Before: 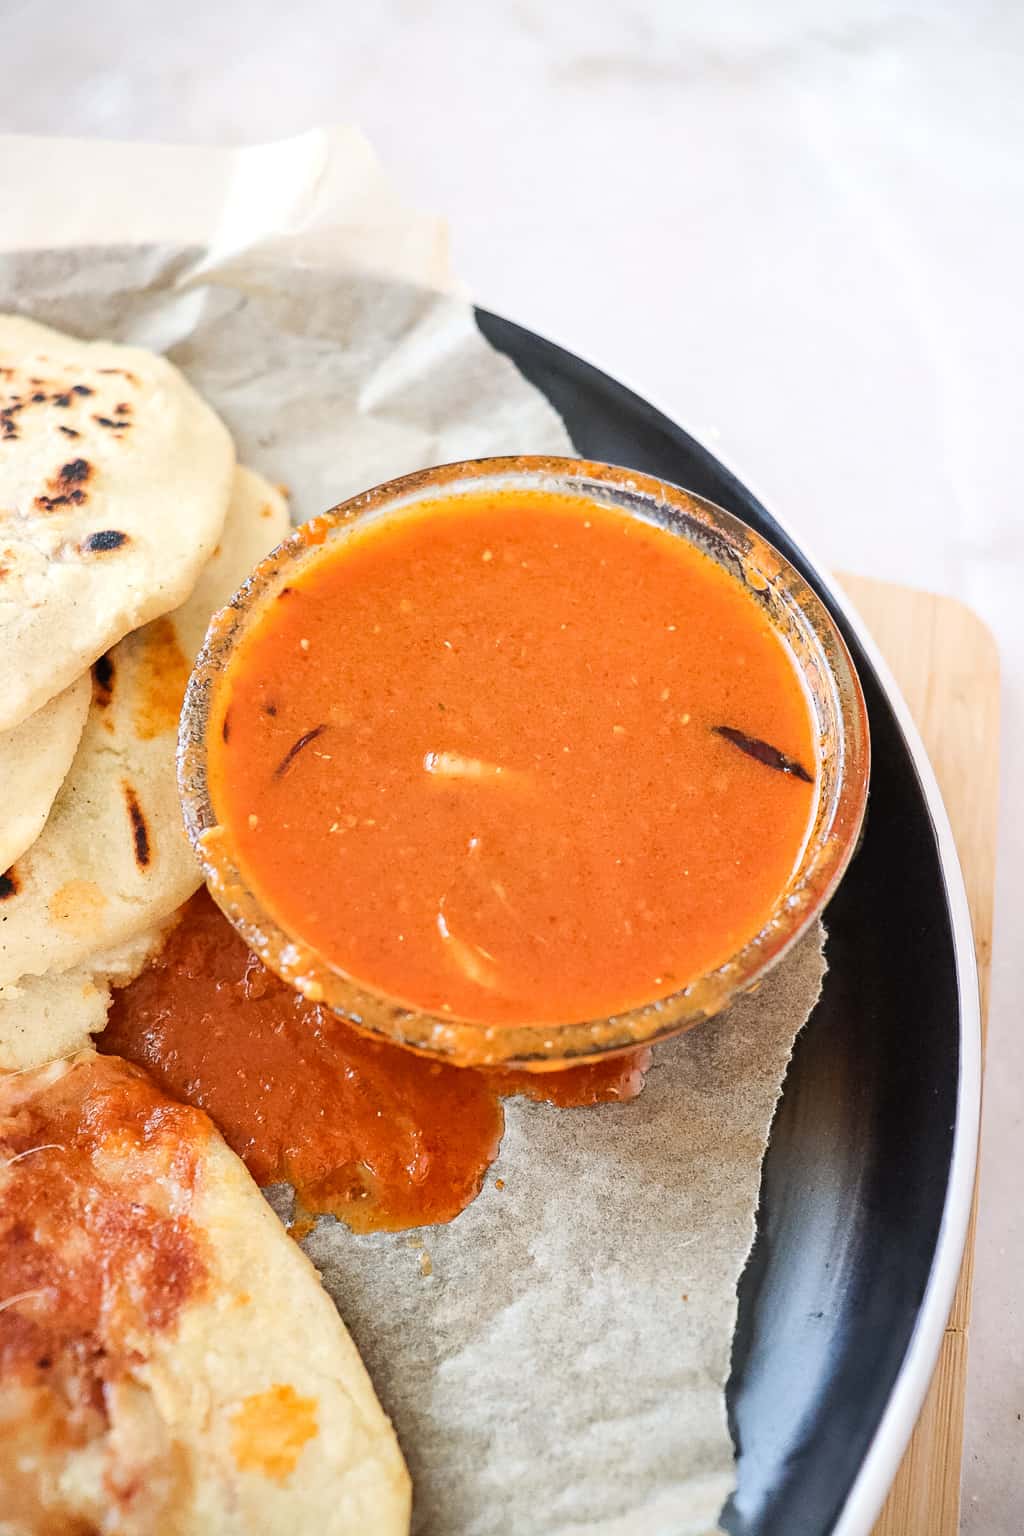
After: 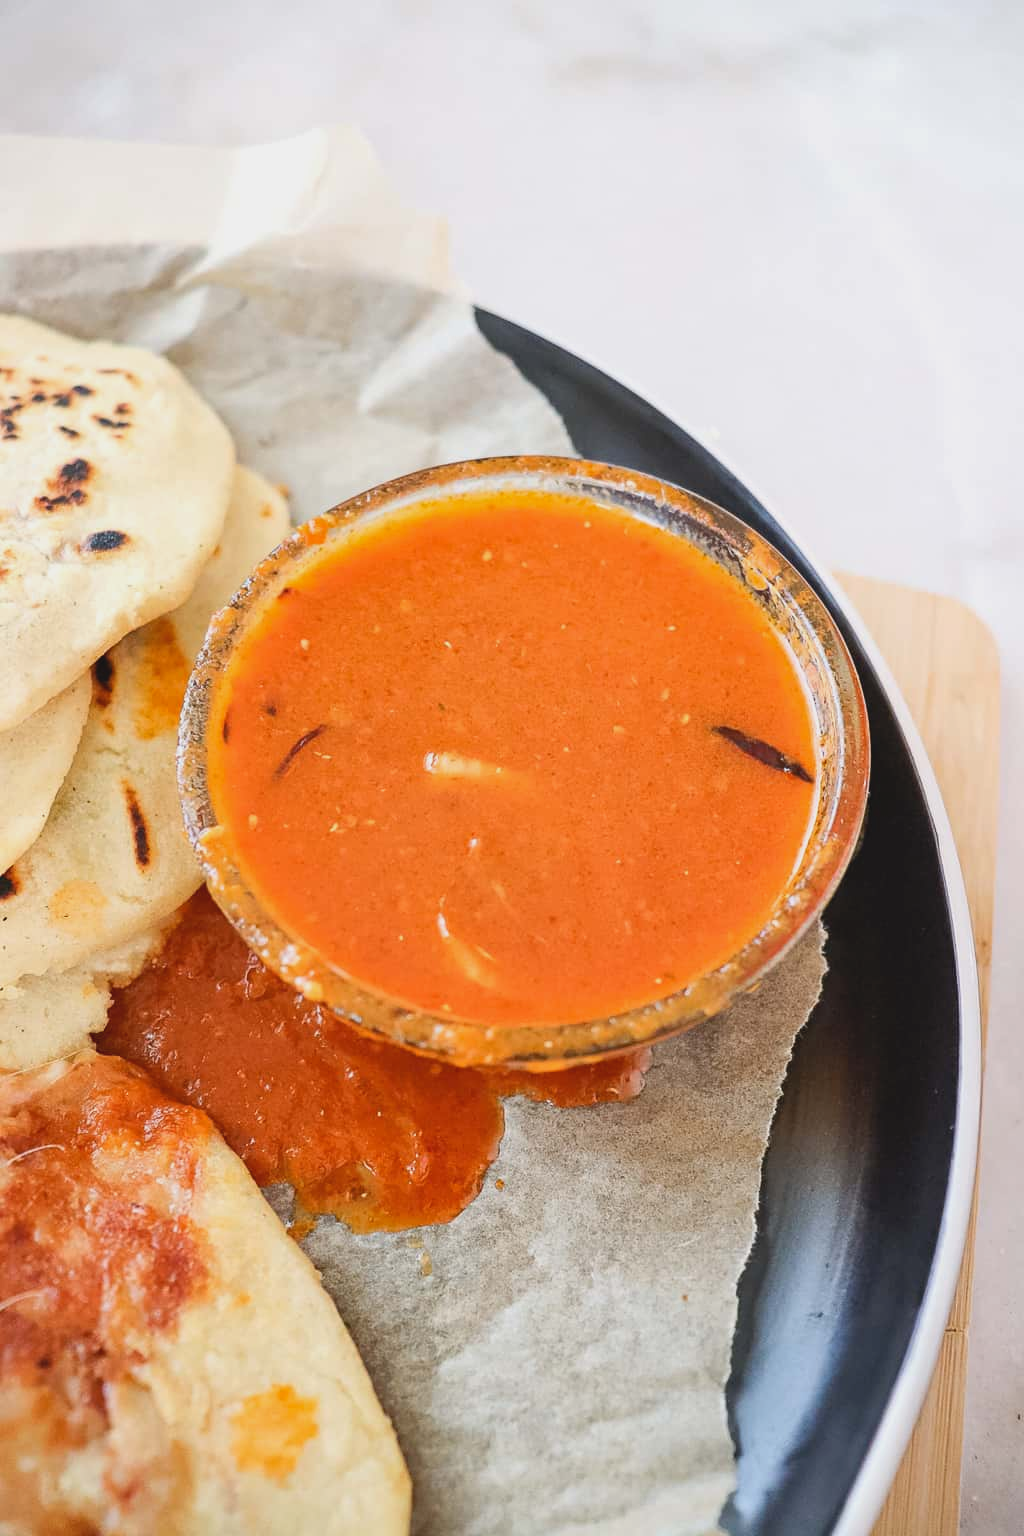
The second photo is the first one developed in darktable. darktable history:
contrast brightness saturation: contrast -0.116
